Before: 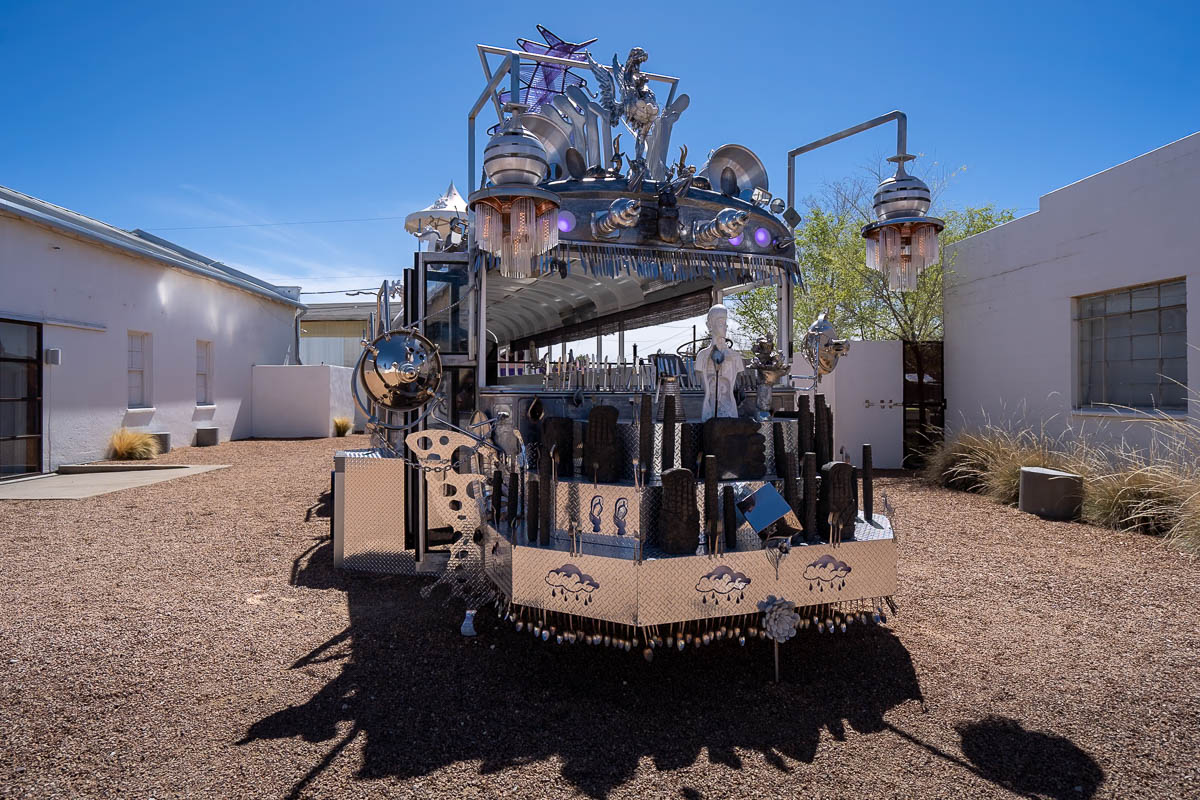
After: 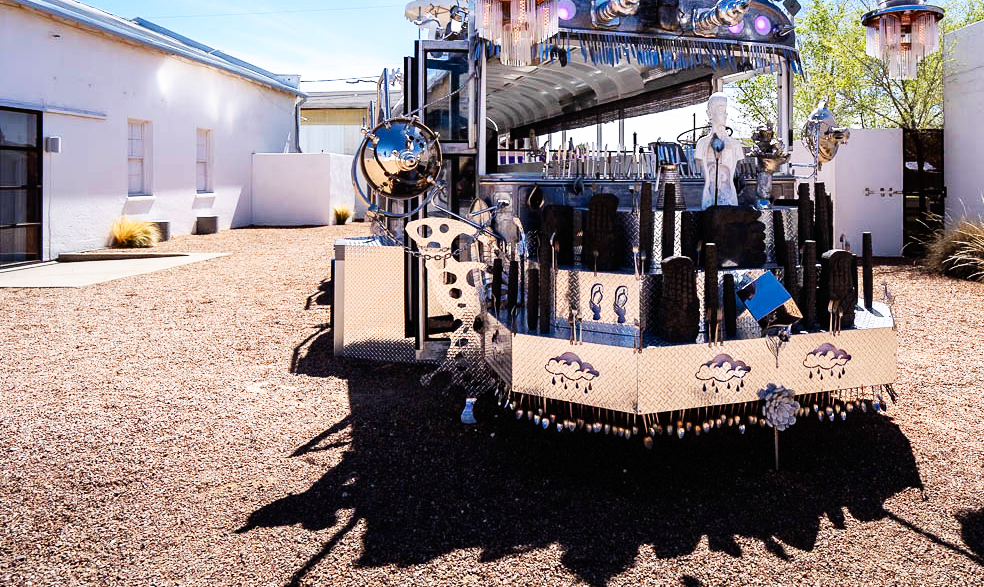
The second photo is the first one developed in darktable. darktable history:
crop: top 26.531%, right 17.959%
base curve: curves: ch0 [(0, 0) (0.007, 0.004) (0.027, 0.03) (0.046, 0.07) (0.207, 0.54) (0.442, 0.872) (0.673, 0.972) (1, 1)], preserve colors none
